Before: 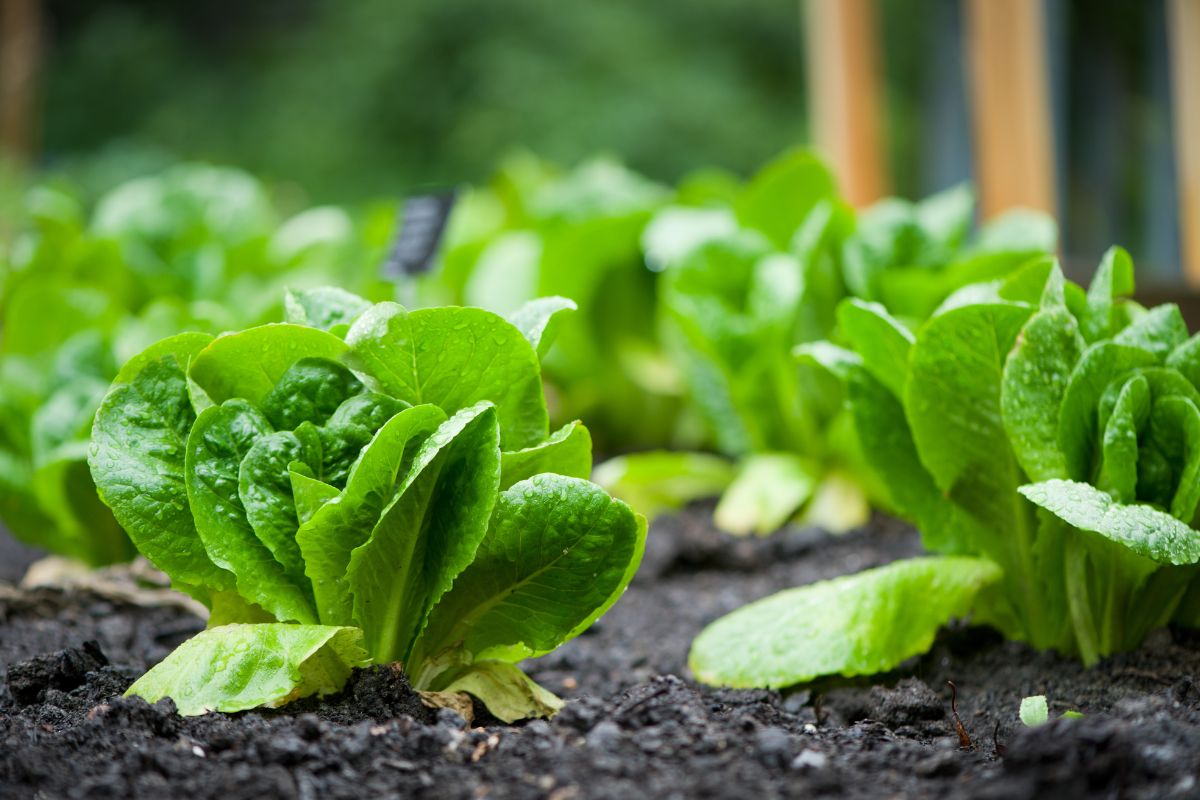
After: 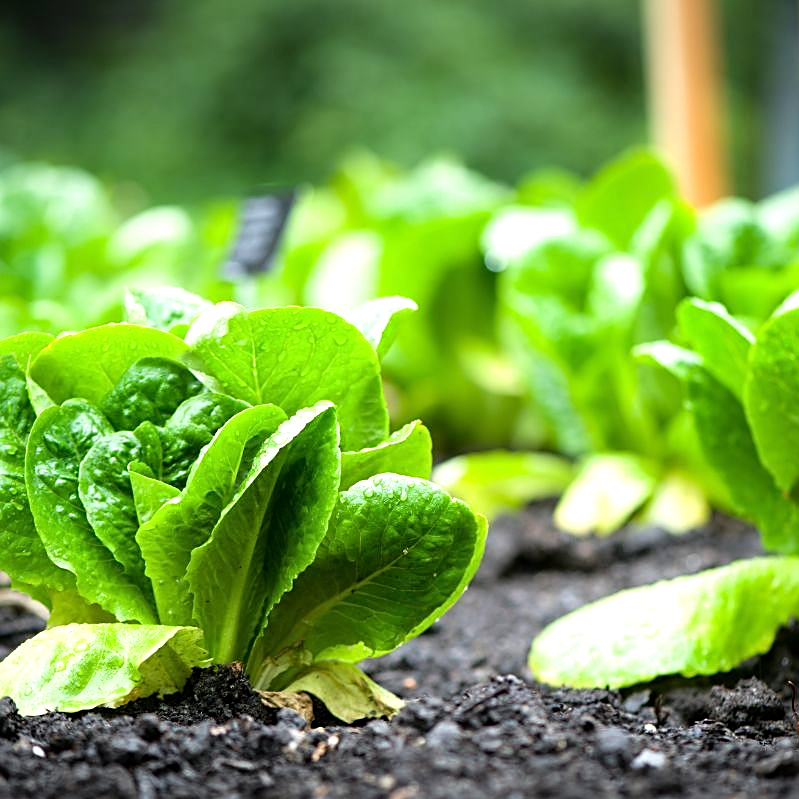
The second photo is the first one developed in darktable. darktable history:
crop and rotate: left 13.364%, right 20.03%
sharpen: on, module defaults
tone equalizer: -8 EV -0.751 EV, -7 EV -0.684 EV, -6 EV -0.589 EV, -5 EV -0.363 EV, -3 EV 0.379 EV, -2 EV 0.6 EV, -1 EV 0.685 EV, +0 EV 0.743 EV
